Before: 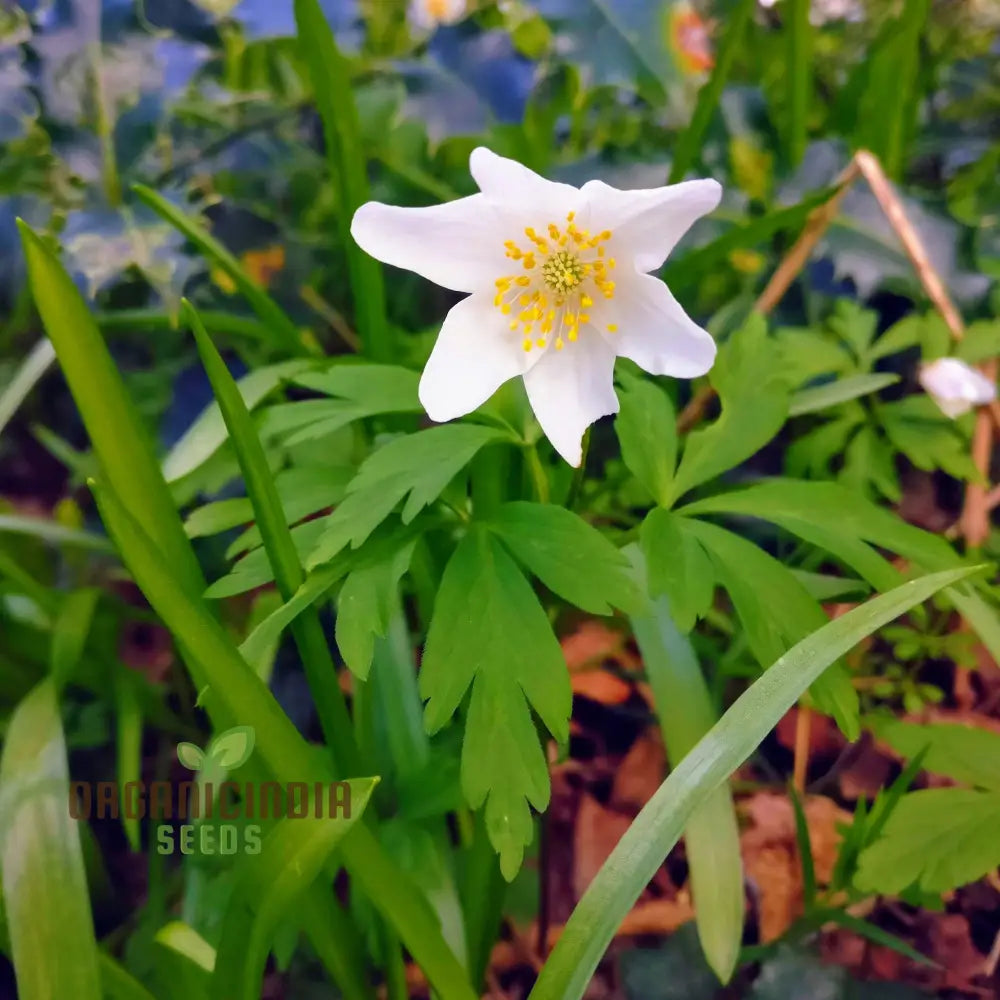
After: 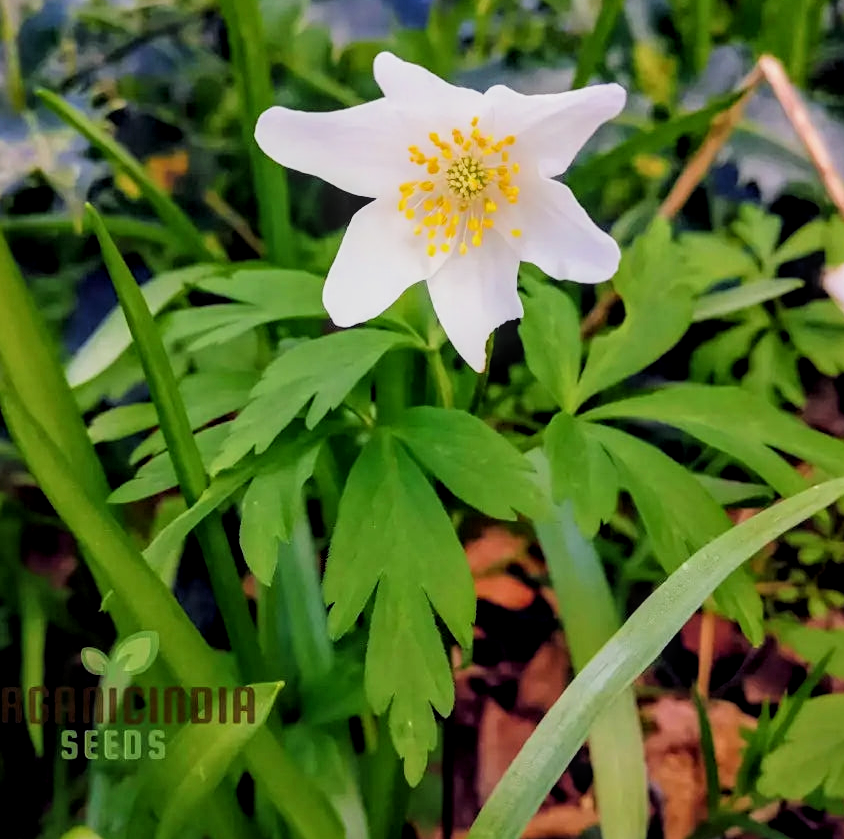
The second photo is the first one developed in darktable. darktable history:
local contrast: on, module defaults
exposure: exposure 0.127 EV, compensate highlight preservation false
sharpen: amount 0.202
crop and rotate: left 9.684%, top 9.568%, right 5.869%, bottom 6.461%
filmic rgb: black relative exposure -5.13 EV, white relative exposure 3.95 EV, threshold 5.99 EV, hardness 2.88, contrast 1.2, enable highlight reconstruction true
